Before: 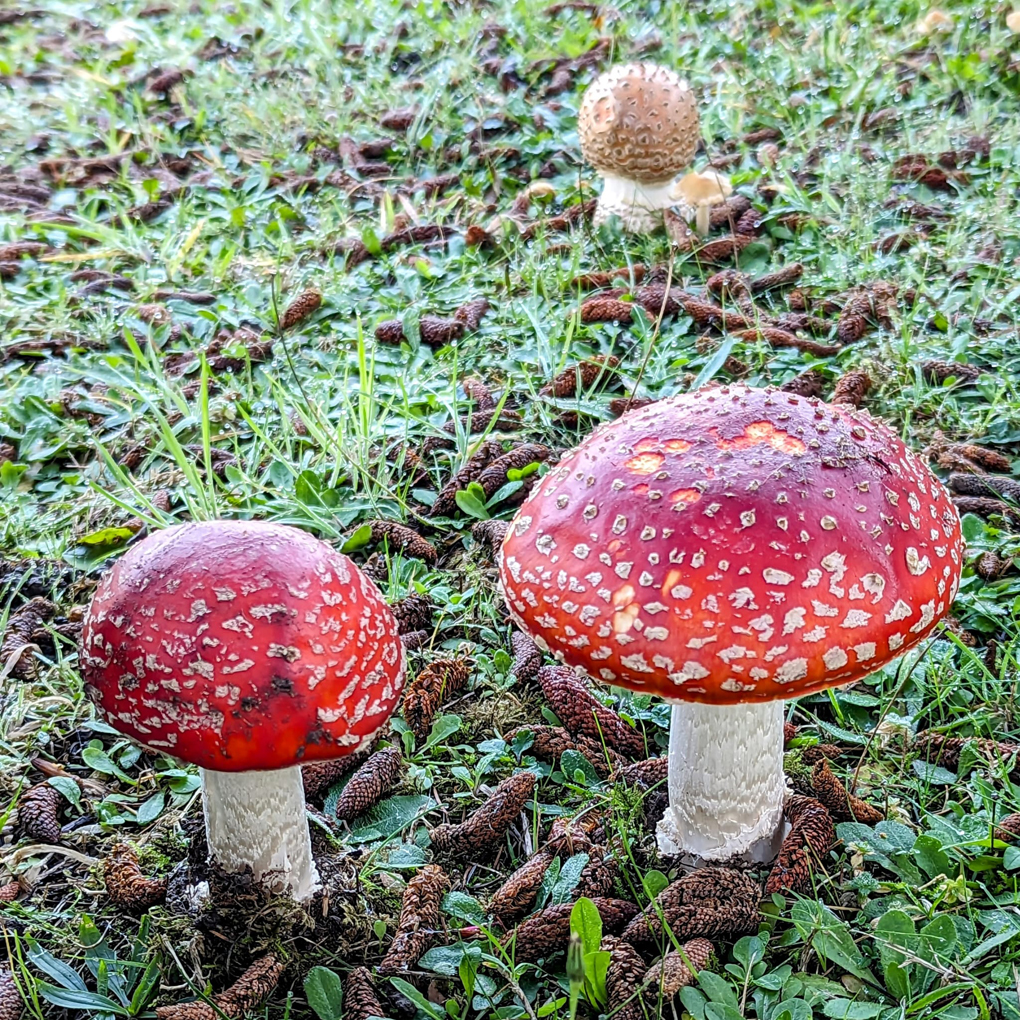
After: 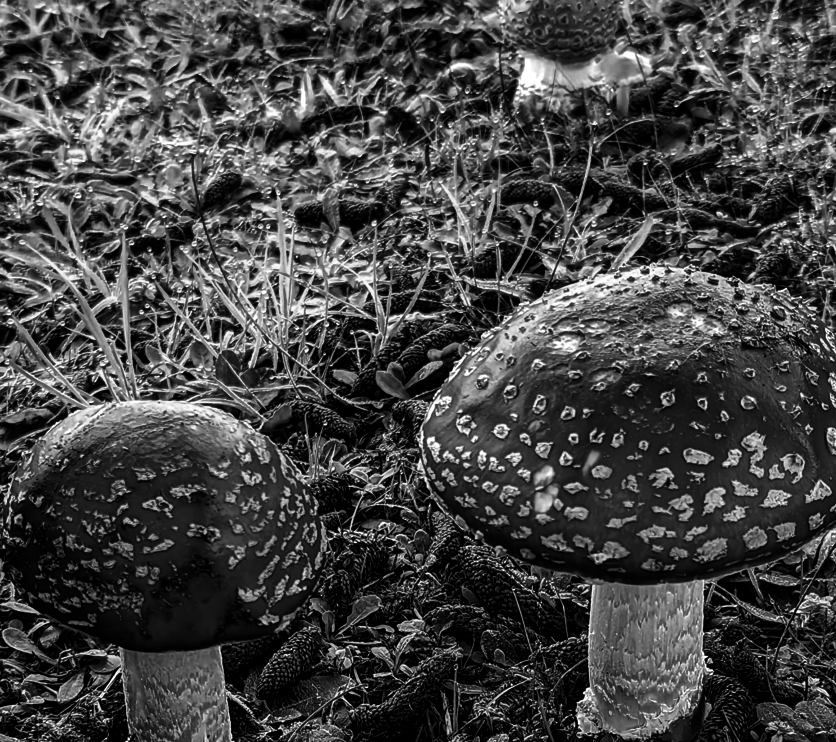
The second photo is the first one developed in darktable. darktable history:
crop: left 7.856%, top 11.836%, right 10.12%, bottom 15.387%
color balance rgb: perceptual saturation grading › global saturation 30%, global vibrance 10%
white balance: red 1.009, blue 1.027
contrast brightness saturation: contrast 0.02, brightness -1, saturation -1
